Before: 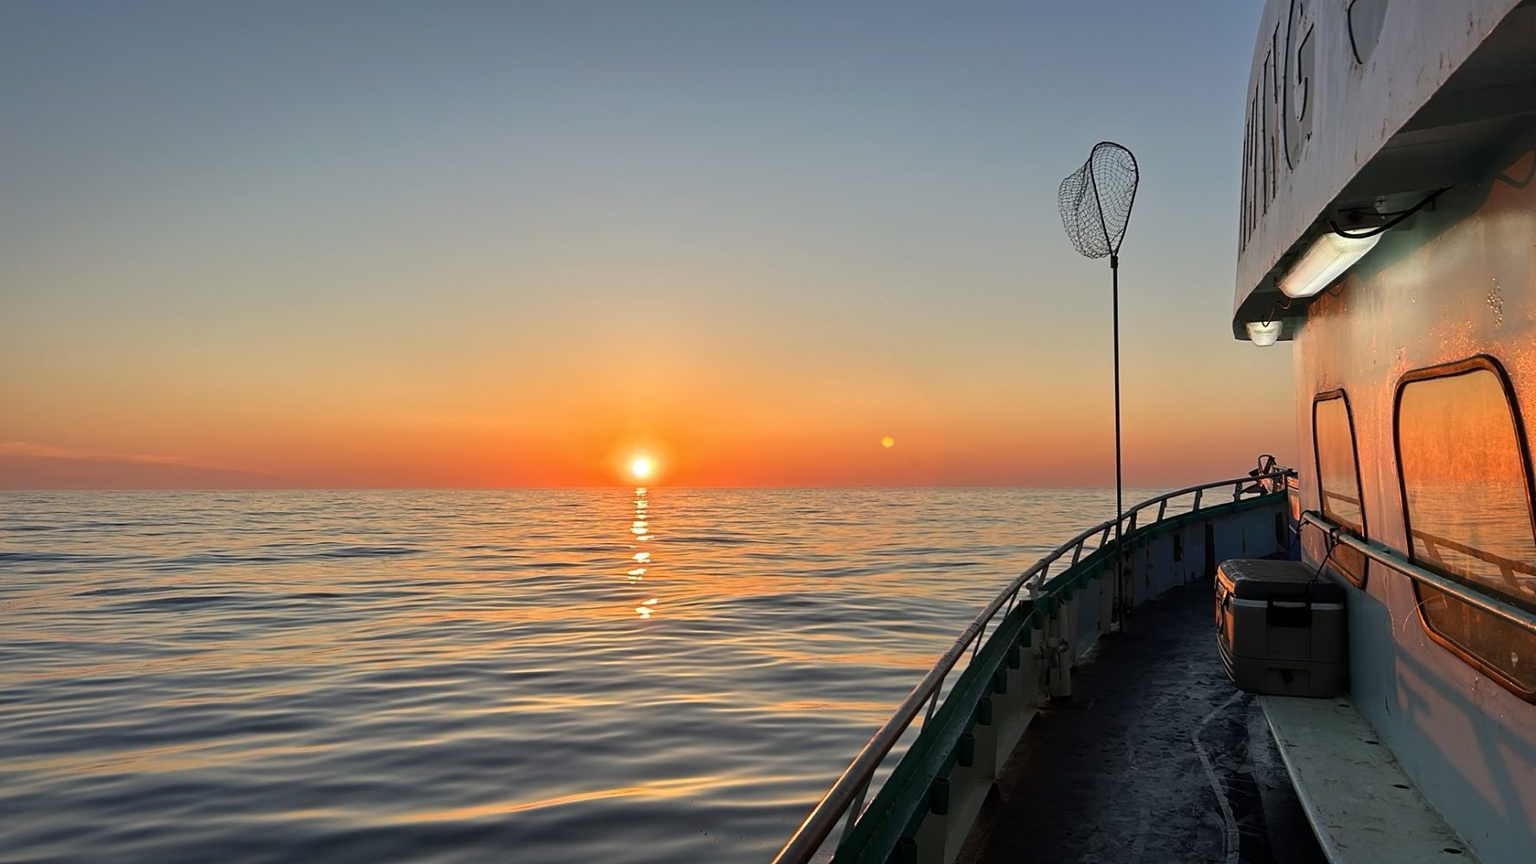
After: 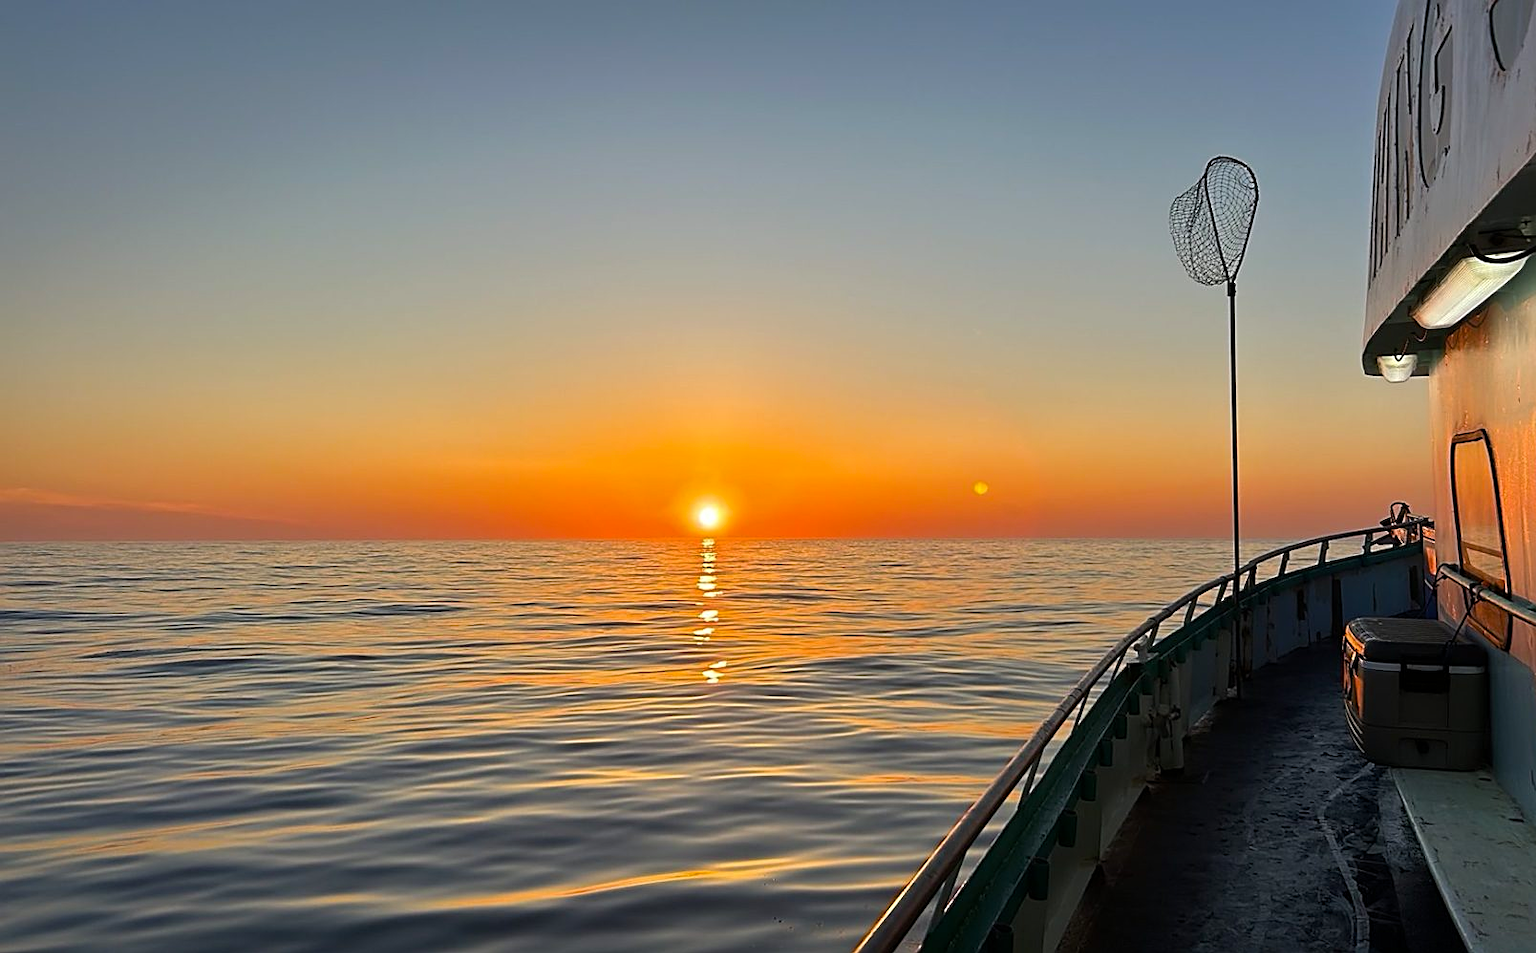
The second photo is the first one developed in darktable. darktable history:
sharpen: amount 0.473
levels: mode automatic, gray 50.75%, levels [0, 0.474, 0.947]
color balance rgb: perceptual saturation grading › global saturation 25.416%
crop: right 9.509%, bottom 0.05%
